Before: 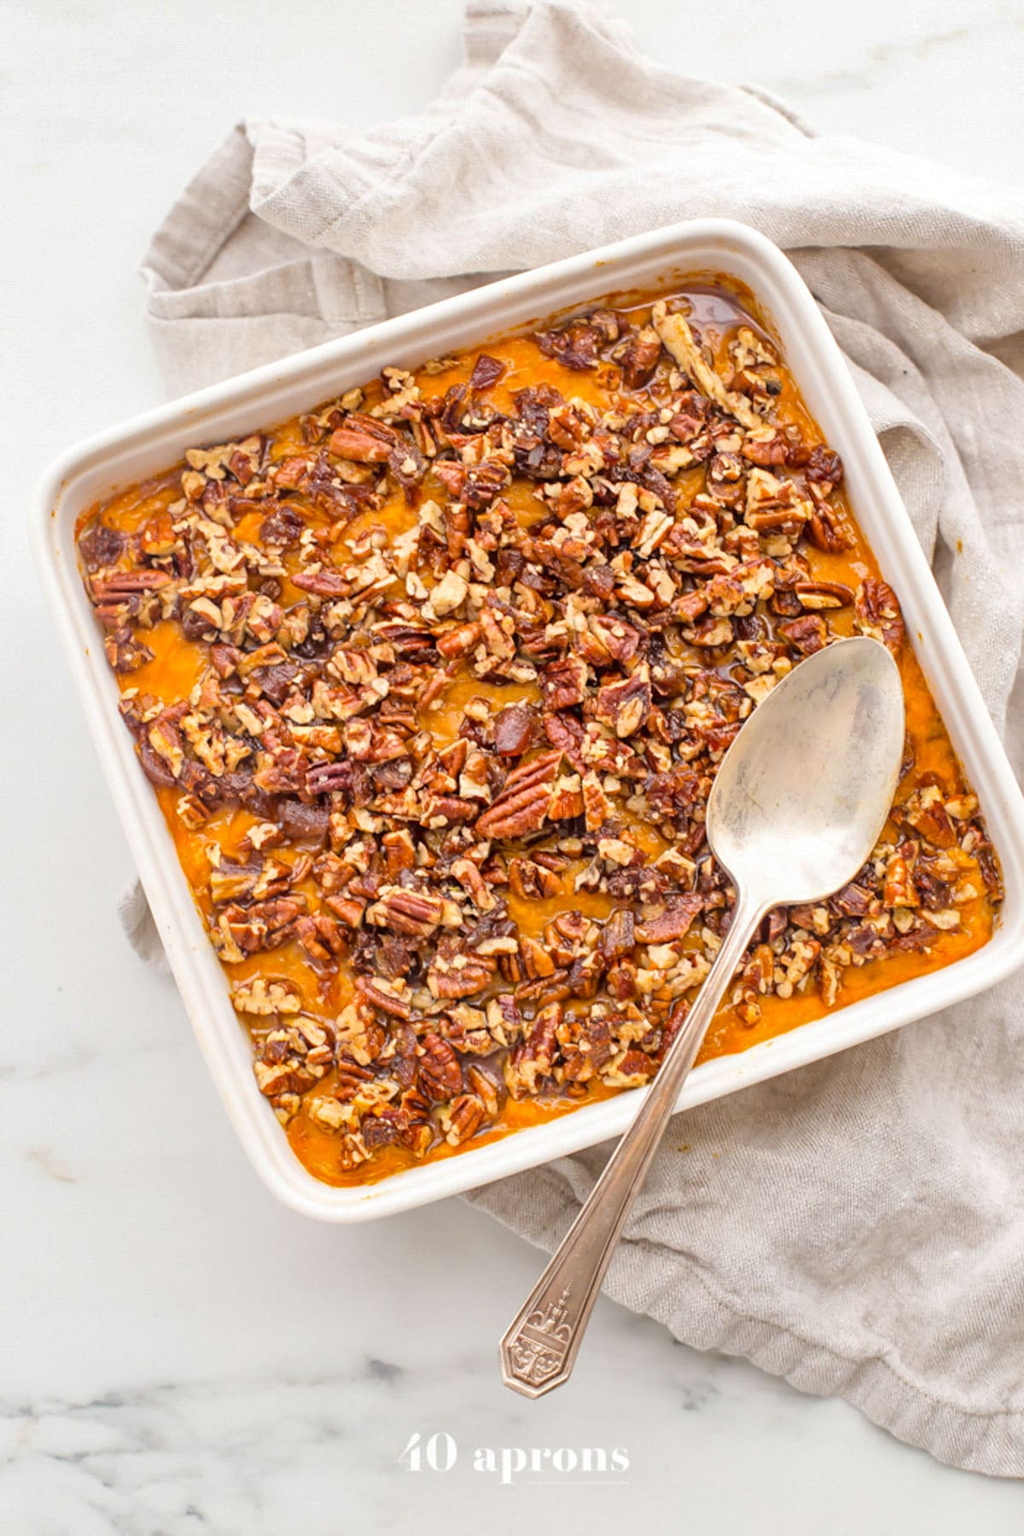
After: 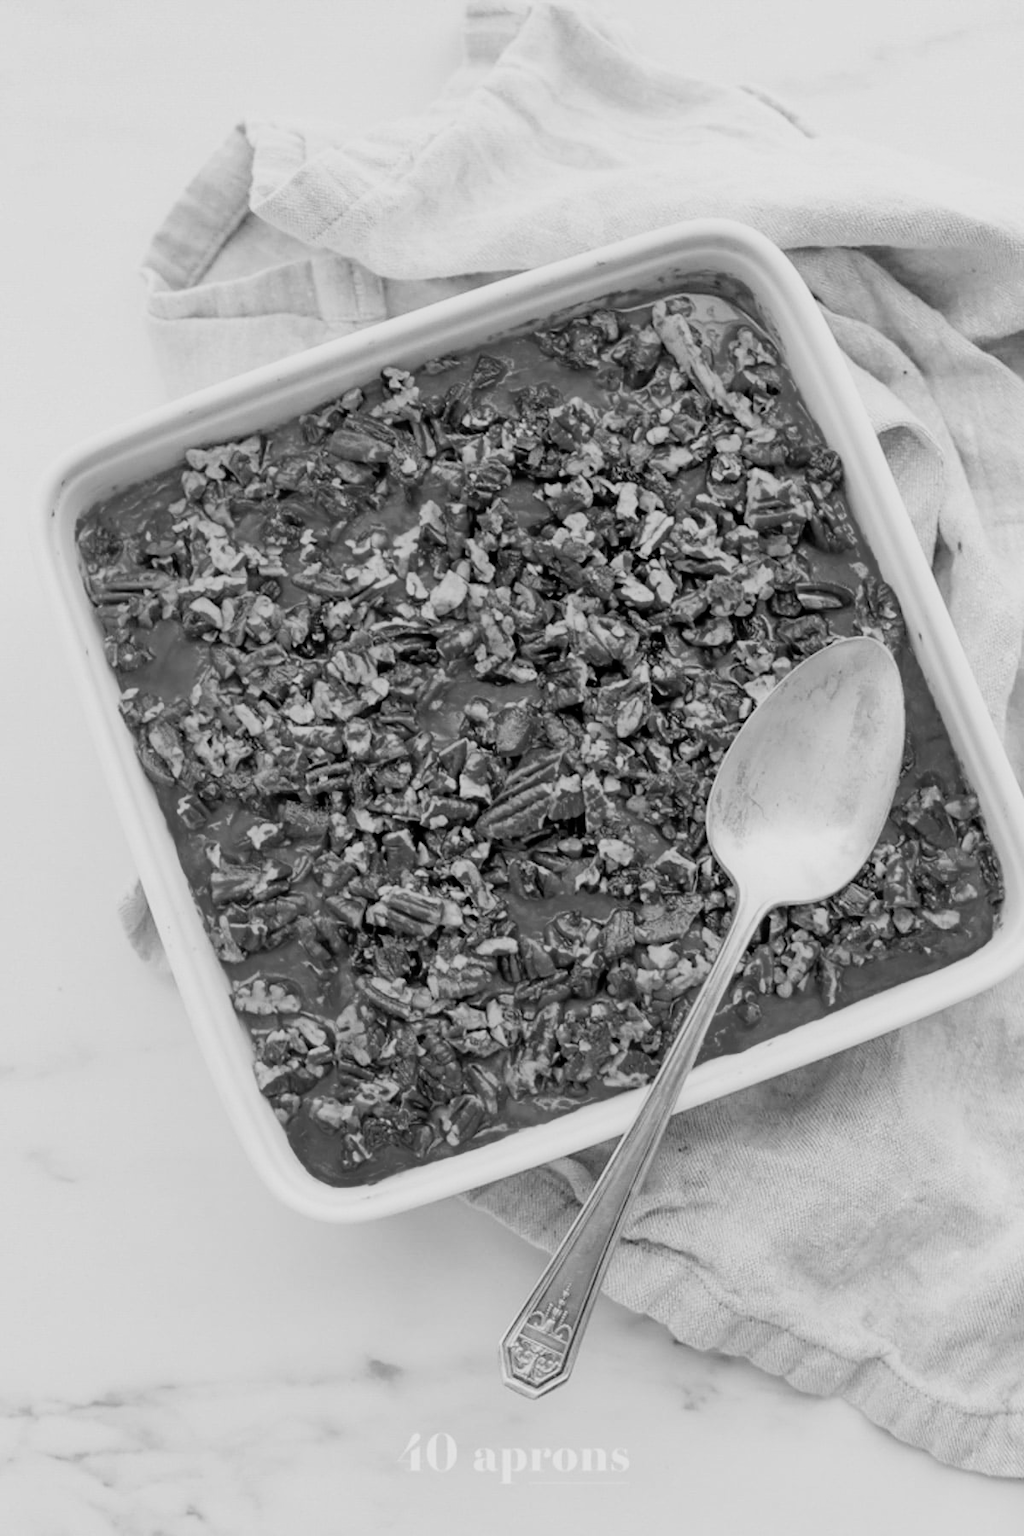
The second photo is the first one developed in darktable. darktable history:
monochrome: a -11.7, b 1.62, size 0.5, highlights 0.38
filmic rgb: black relative exposure -5 EV, hardness 2.88, contrast 1.3, highlights saturation mix -30%
